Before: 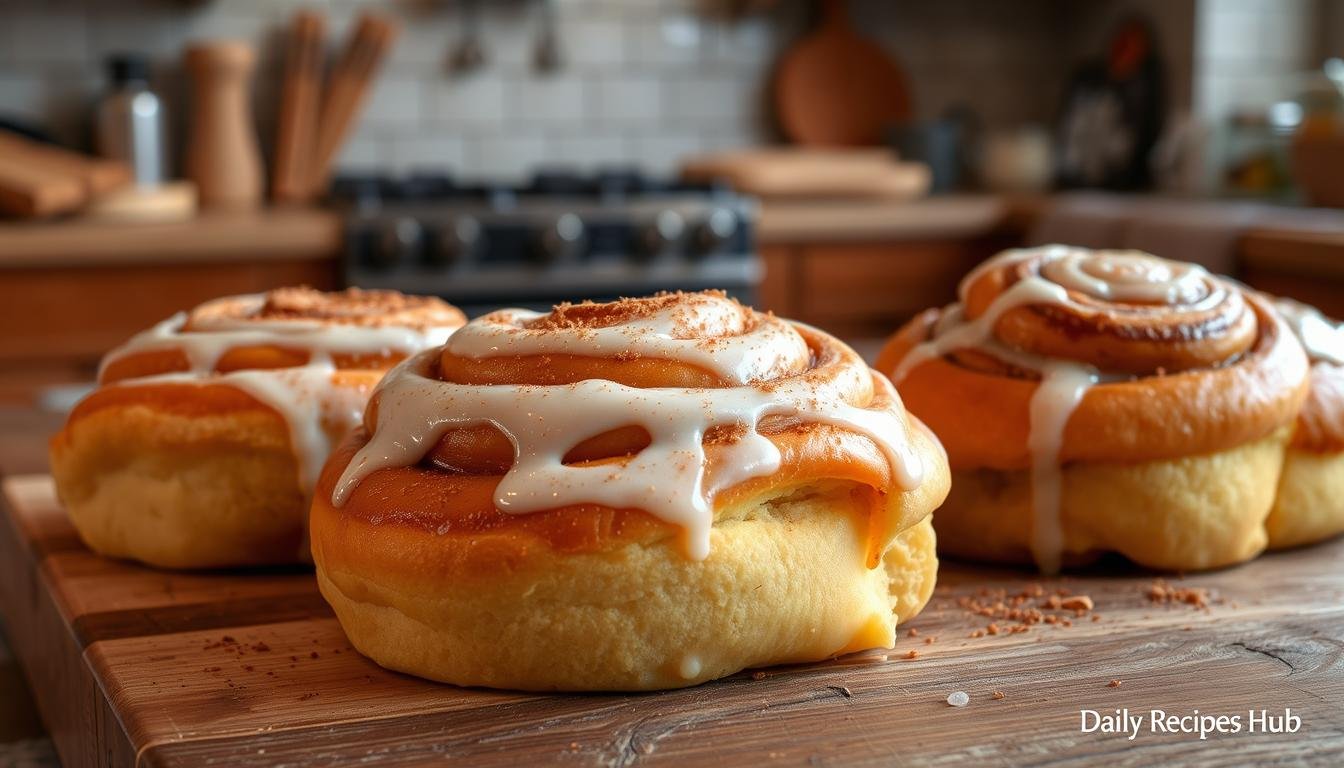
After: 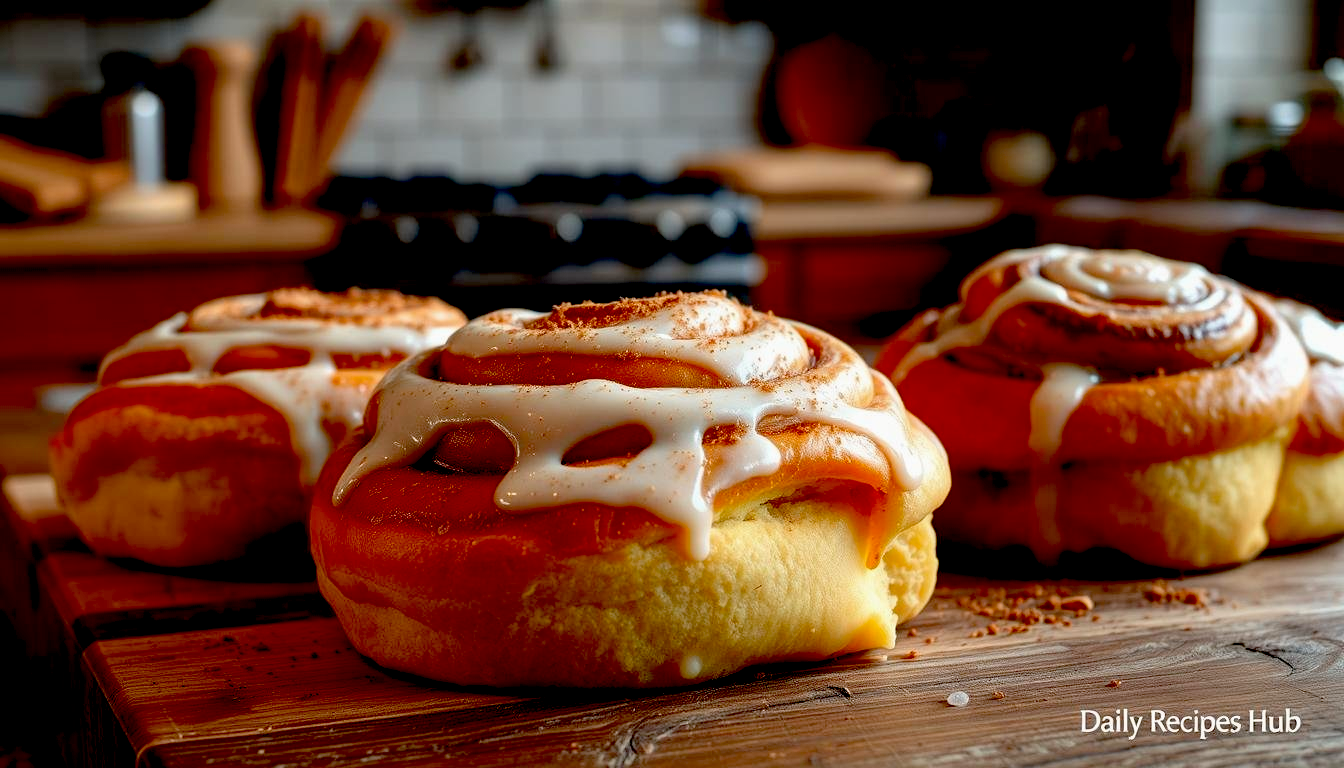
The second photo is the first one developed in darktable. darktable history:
exposure: black level correction 0.054, exposure -0.031 EV, compensate exposure bias true, compensate highlight preservation false
